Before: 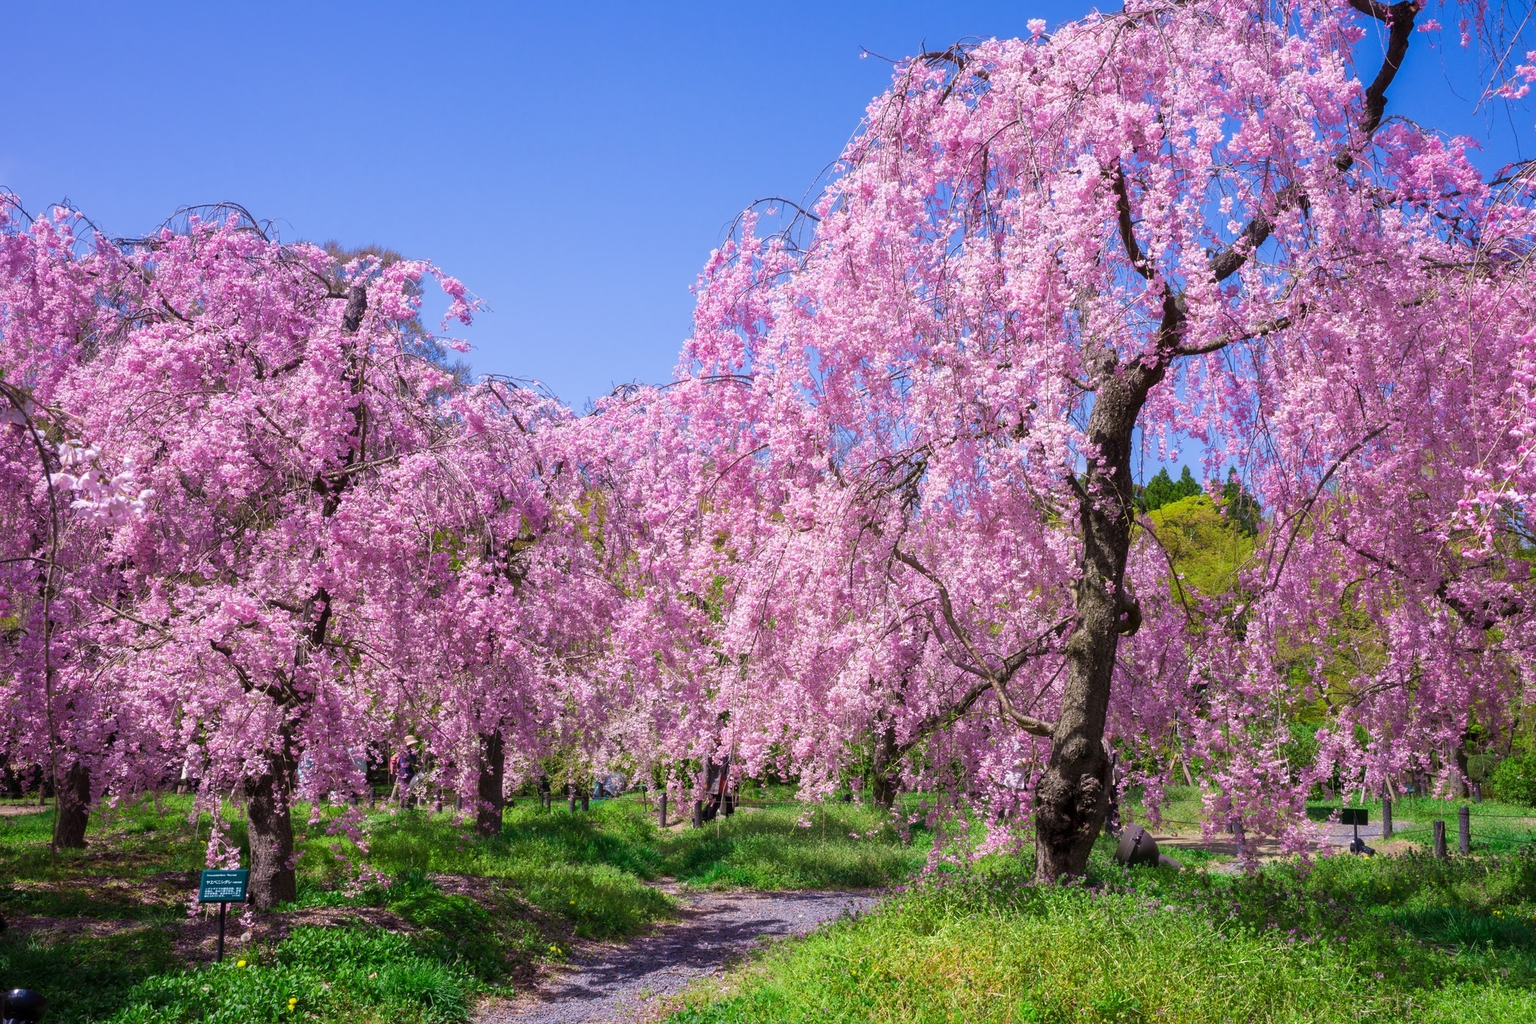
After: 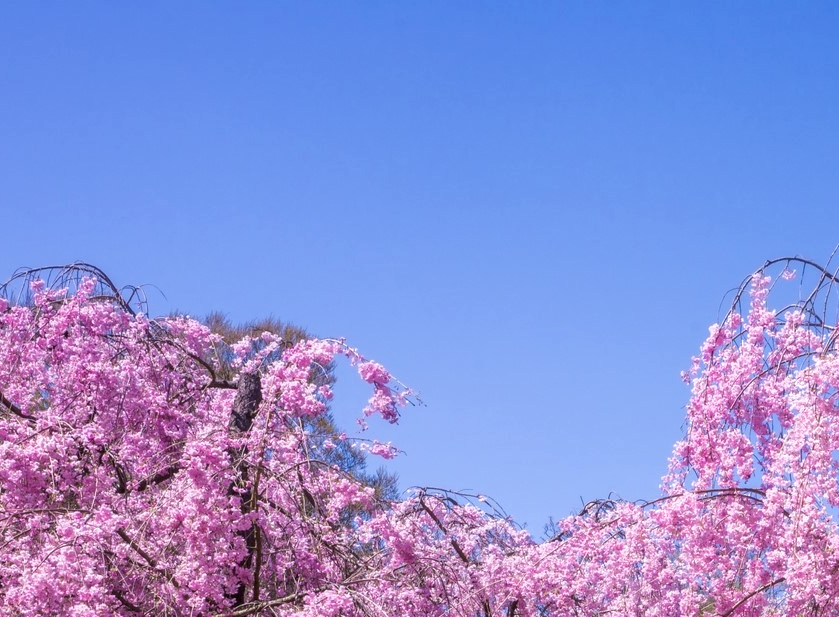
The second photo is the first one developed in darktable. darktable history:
crop and rotate: left 10.817%, top 0.062%, right 47.194%, bottom 53.626%
local contrast: on, module defaults
